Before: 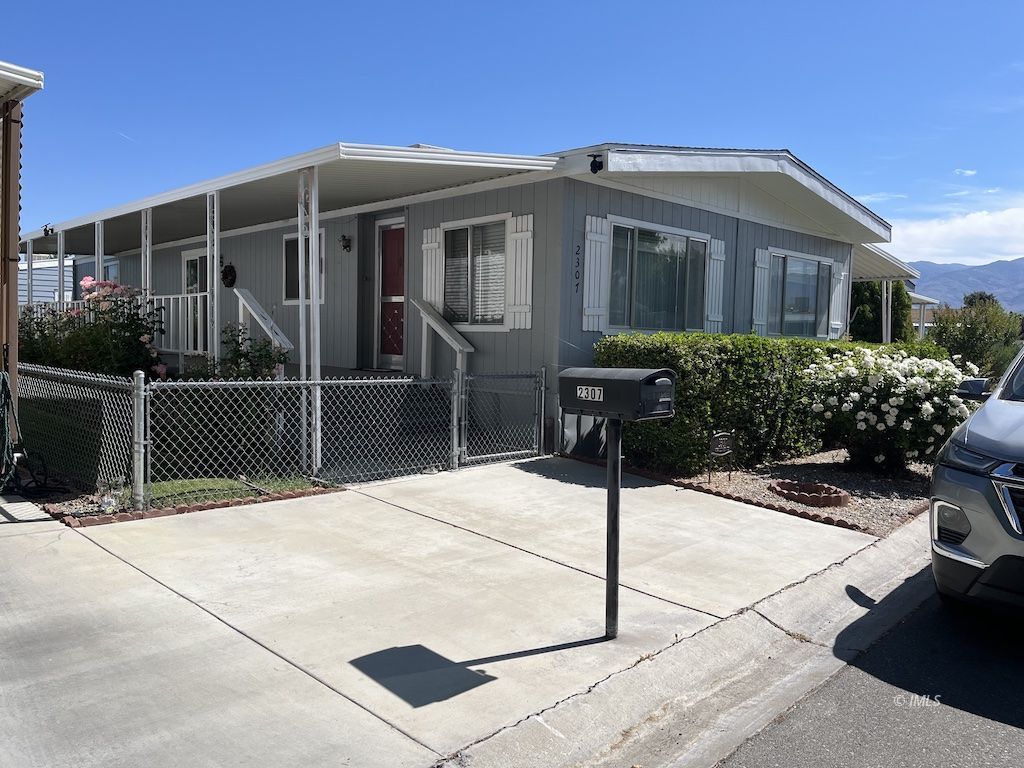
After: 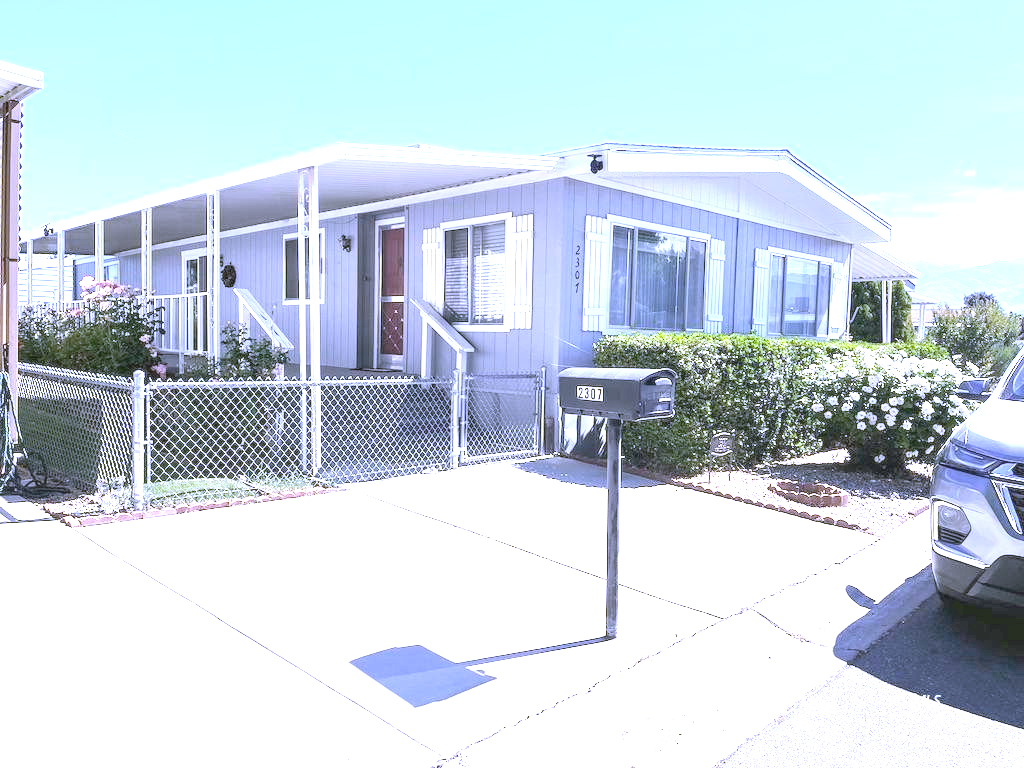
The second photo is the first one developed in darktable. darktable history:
color zones: curves: ch0 [(0.25, 0.5) (0.636, 0.25) (0.75, 0.5)]
exposure: black level correction 0, exposure 2.088 EV, compensate exposure bias true, compensate highlight preservation false
color balance: mode lift, gamma, gain (sRGB), lift [1.04, 1, 1, 0.97], gamma [1.01, 1, 1, 0.97], gain [0.96, 1, 1, 0.97]
white balance: red 0.98, blue 1.61
local contrast: on, module defaults
color correction: highlights a* -5.94, highlights b* 11.19
contrast brightness saturation: contrast 0.14, brightness 0.21
